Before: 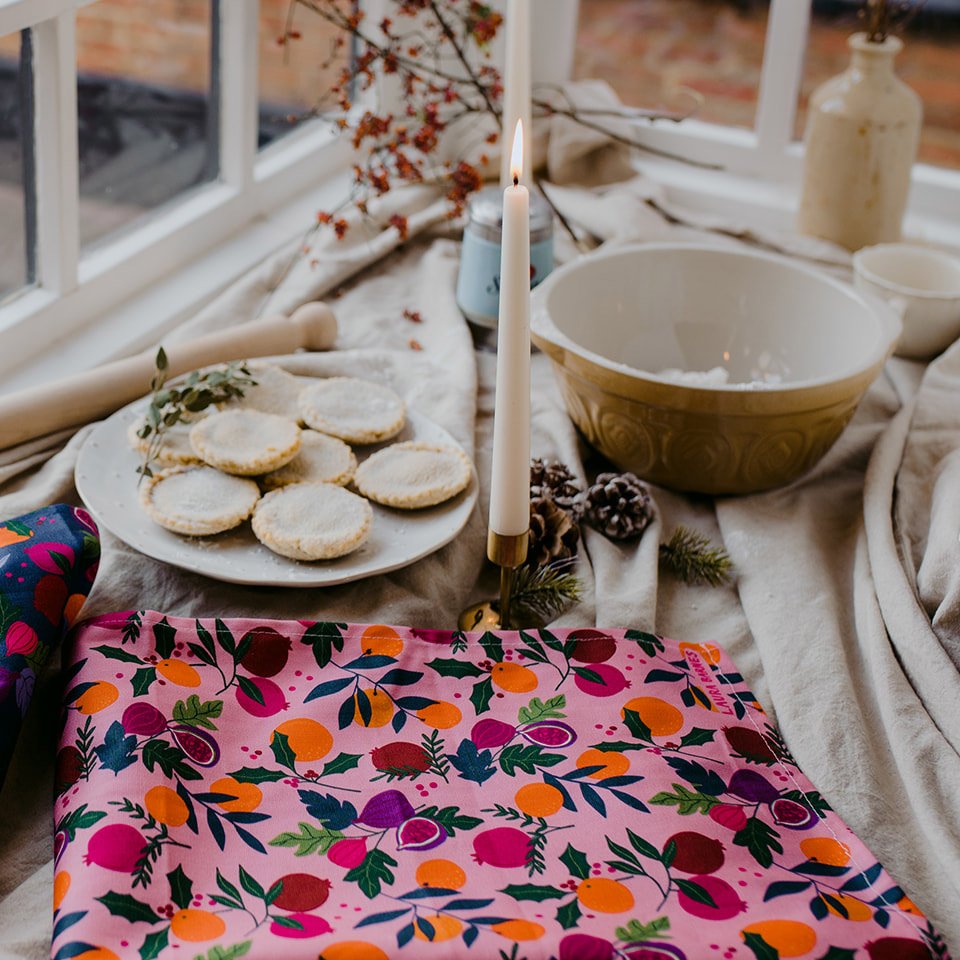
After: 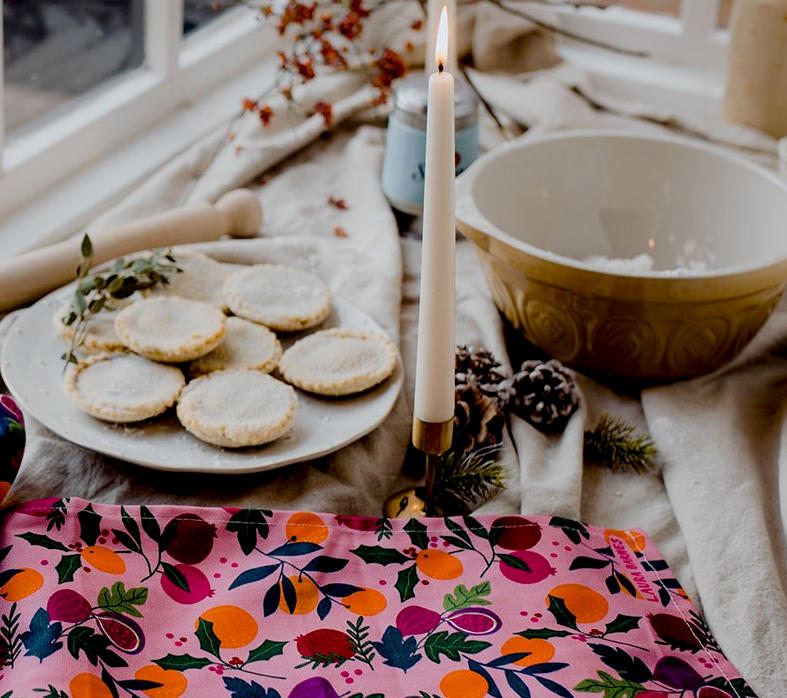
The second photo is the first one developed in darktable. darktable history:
exposure: black level correction 0.012, compensate highlight preservation false
crop: left 7.856%, top 11.836%, right 10.12%, bottom 15.387%
